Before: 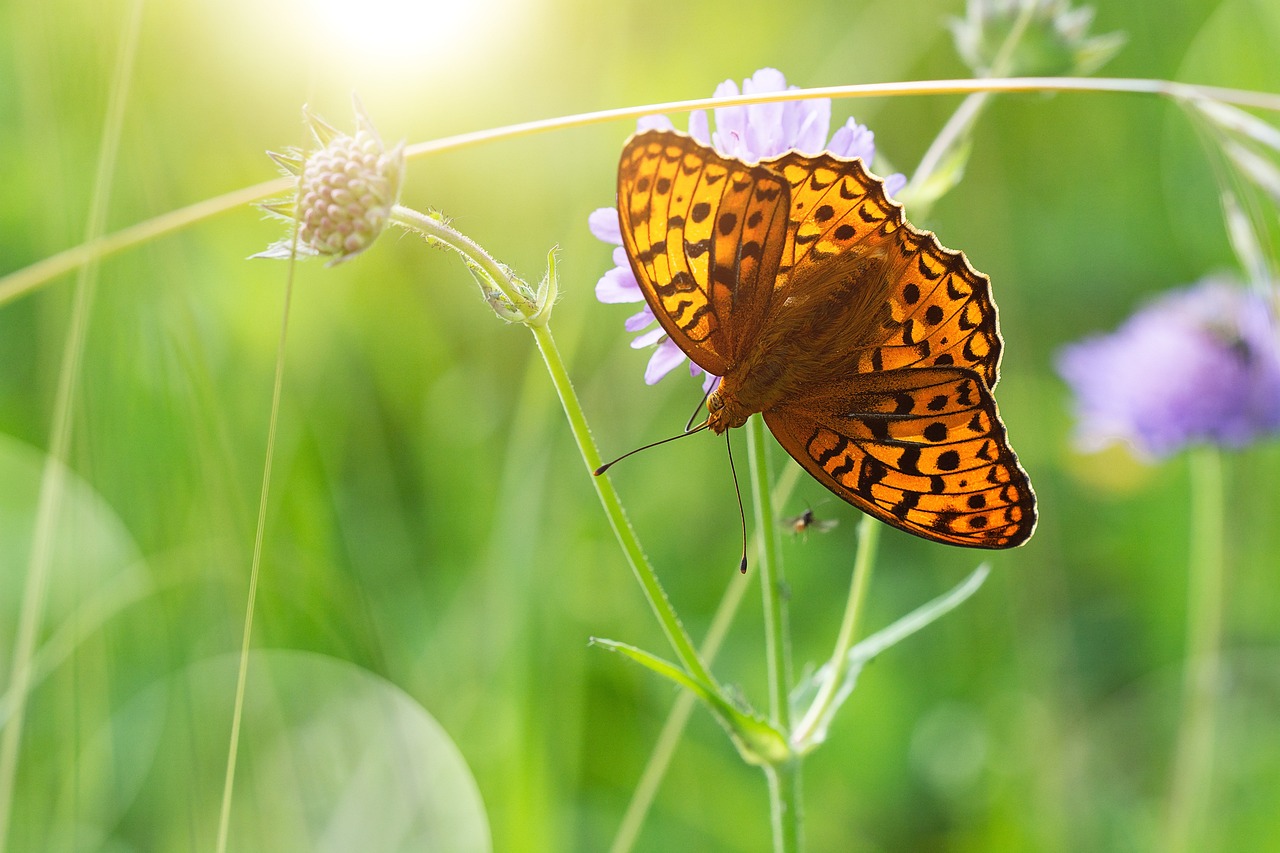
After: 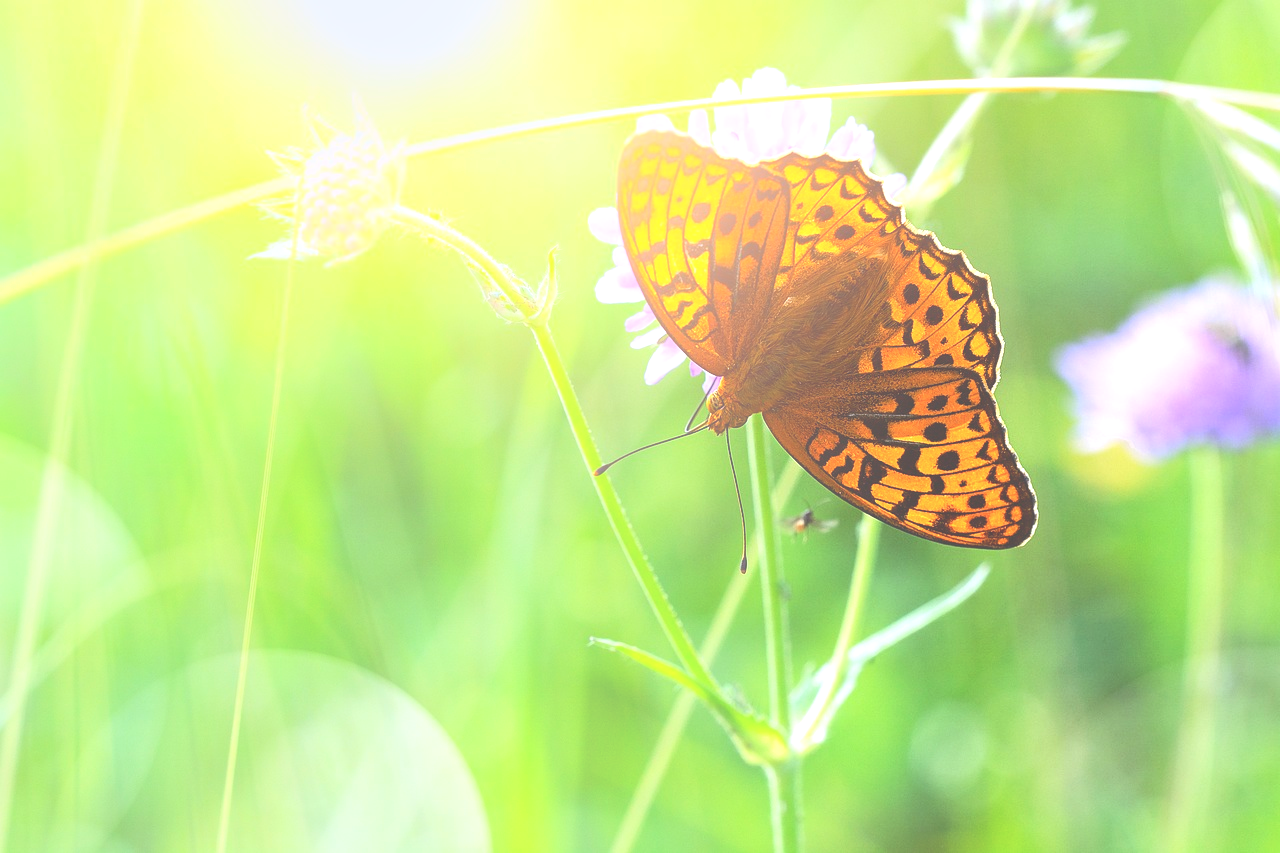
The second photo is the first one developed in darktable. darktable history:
tone equalizer: -8 EV -0.75 EV, -7 EV -0.7 EV, -6 EV -0.6 EV, -5 EV -0.4 EV, -3 EV 0.4 EV, -2 EV 0.6 EV, -1 EV 0.7 EV, +0 EV 0.75 EV, edges refinement/feathering 500, mask exposure compensation -1.57 EV, preserve details no
bloom: size 40%
color calibration: illuminant as shot in camera, x 0.358, y 0.373, temperature 4628.91 K
local contrast: highlights 100%, shadows 100%, detail 120%, midtone range 0.2
